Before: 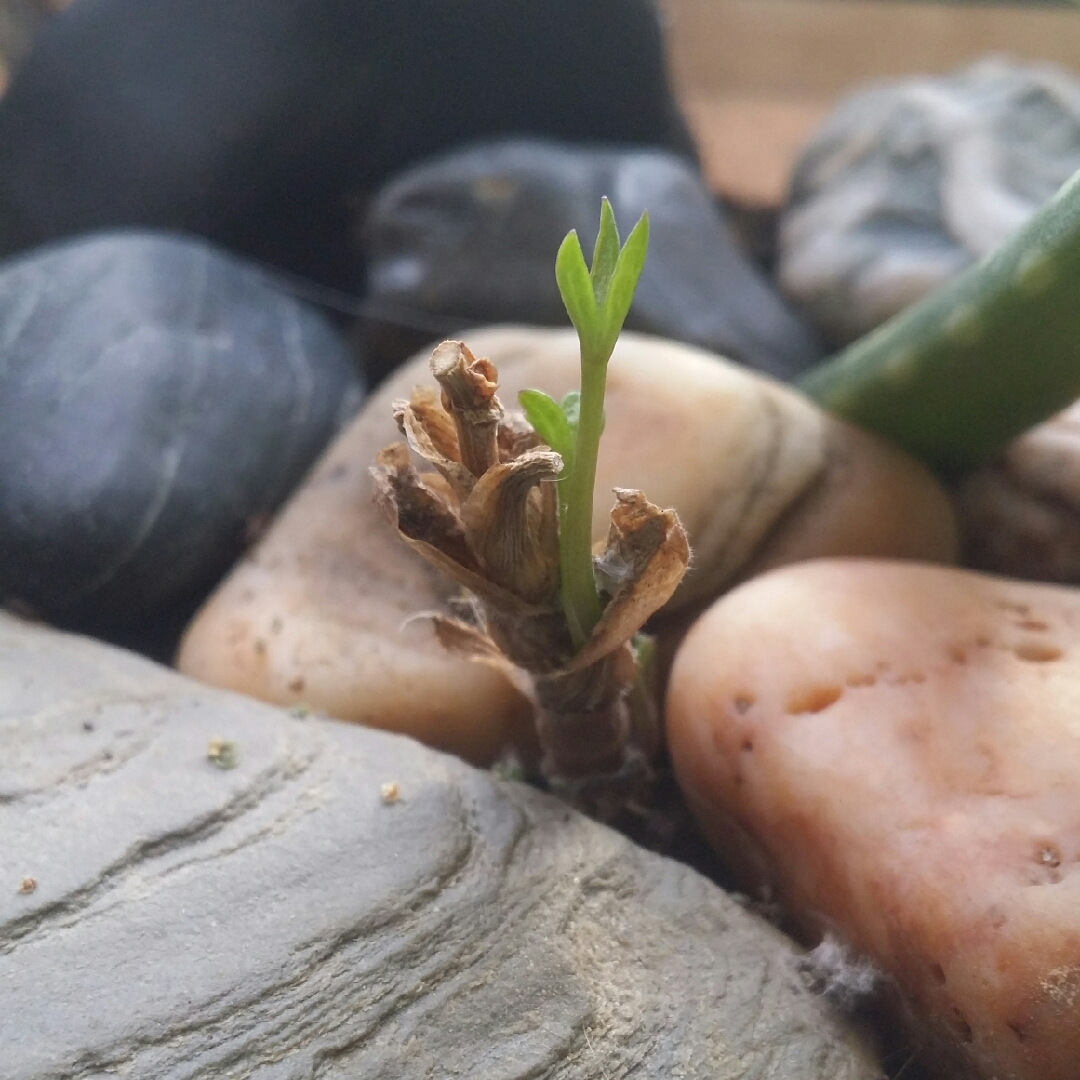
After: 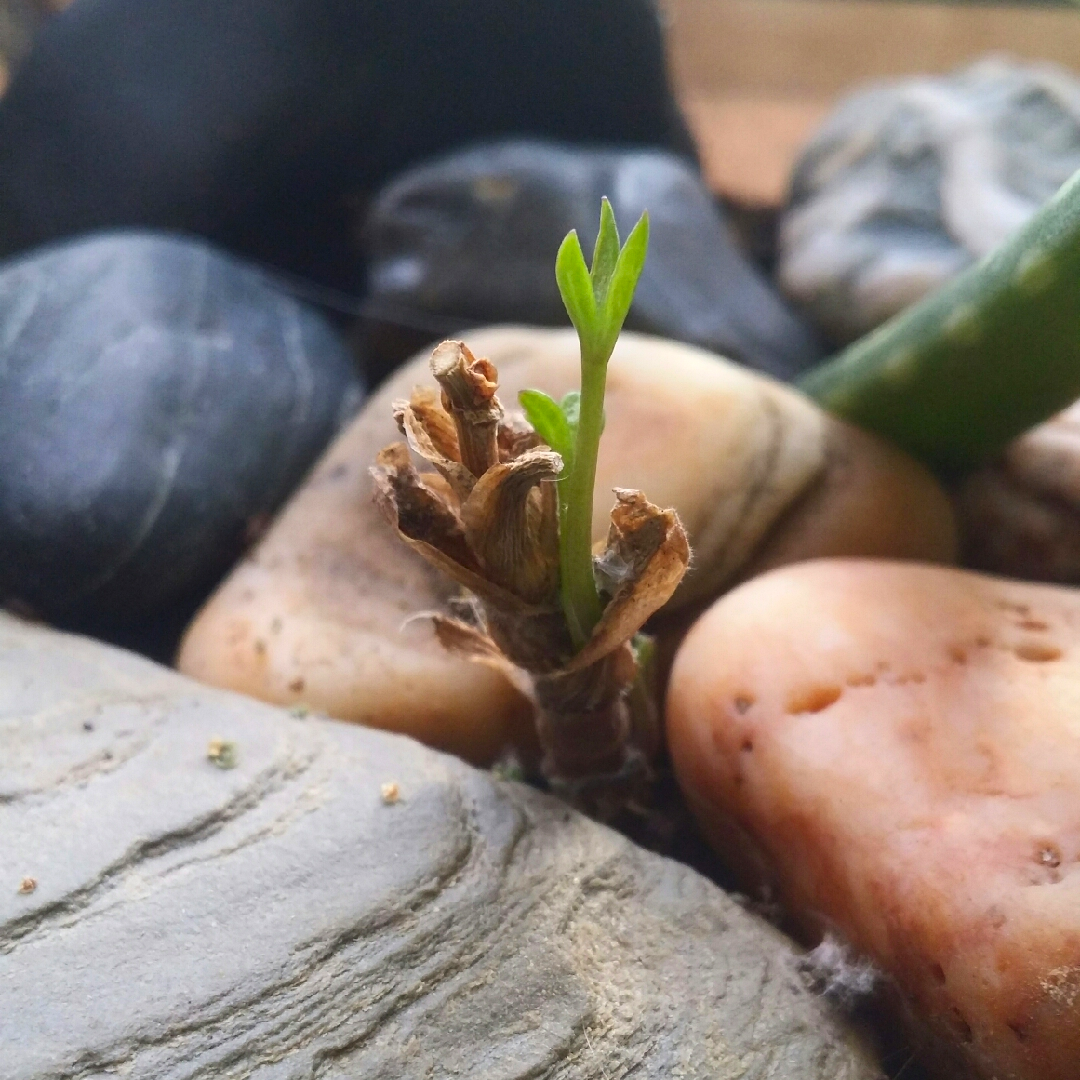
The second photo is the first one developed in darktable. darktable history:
contrast brightness saturation: contrast 0.177, saturation 0.299
